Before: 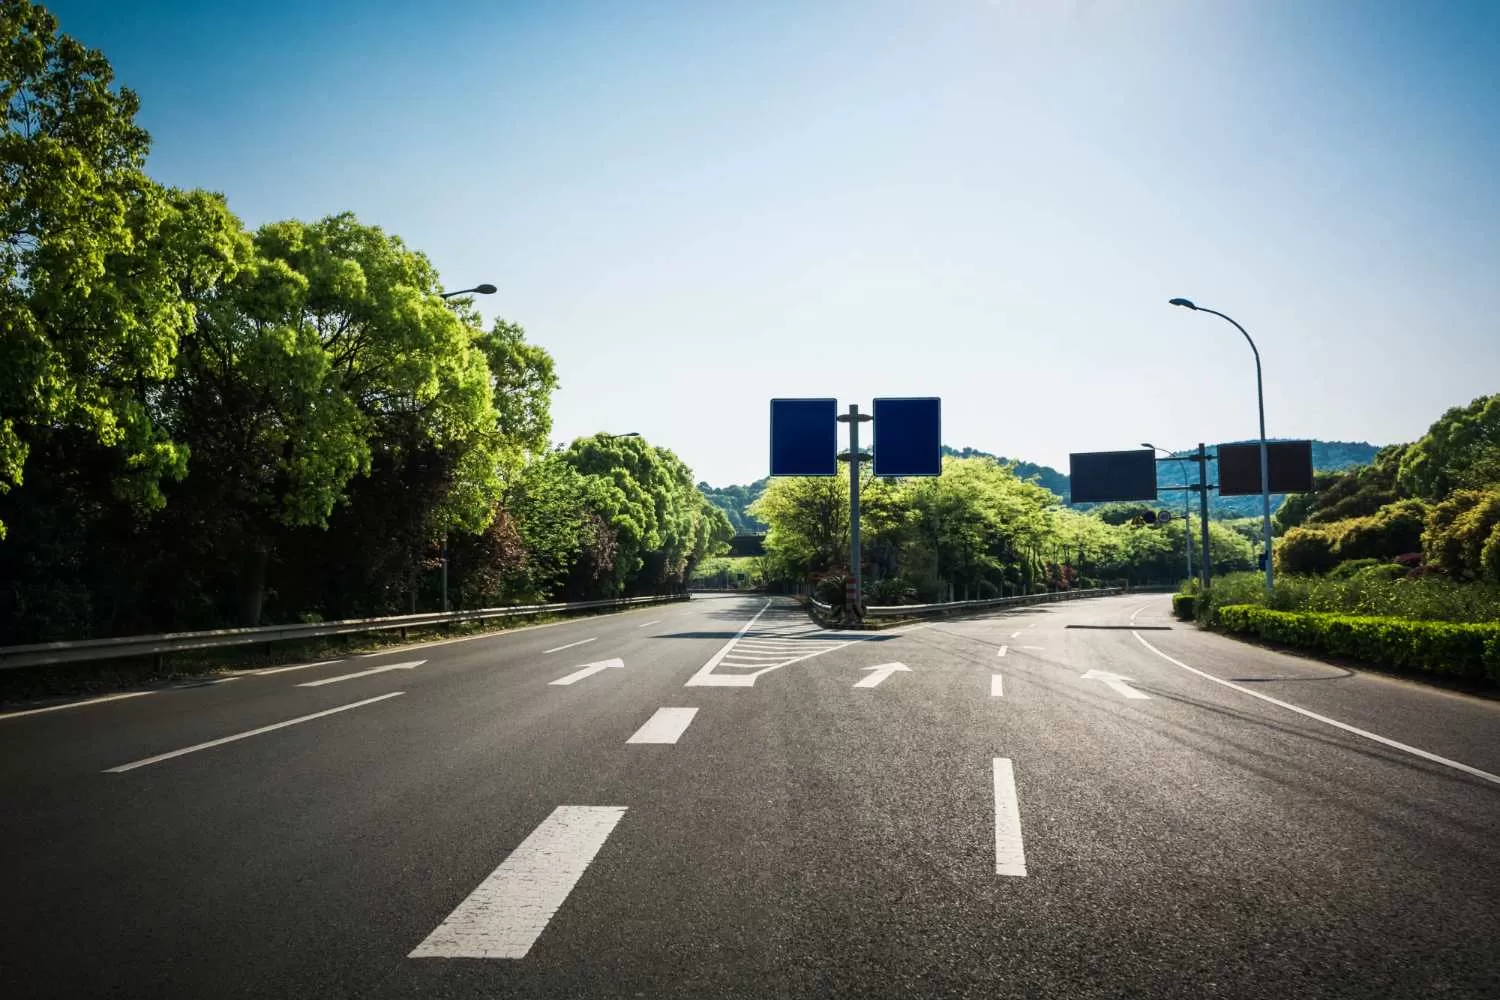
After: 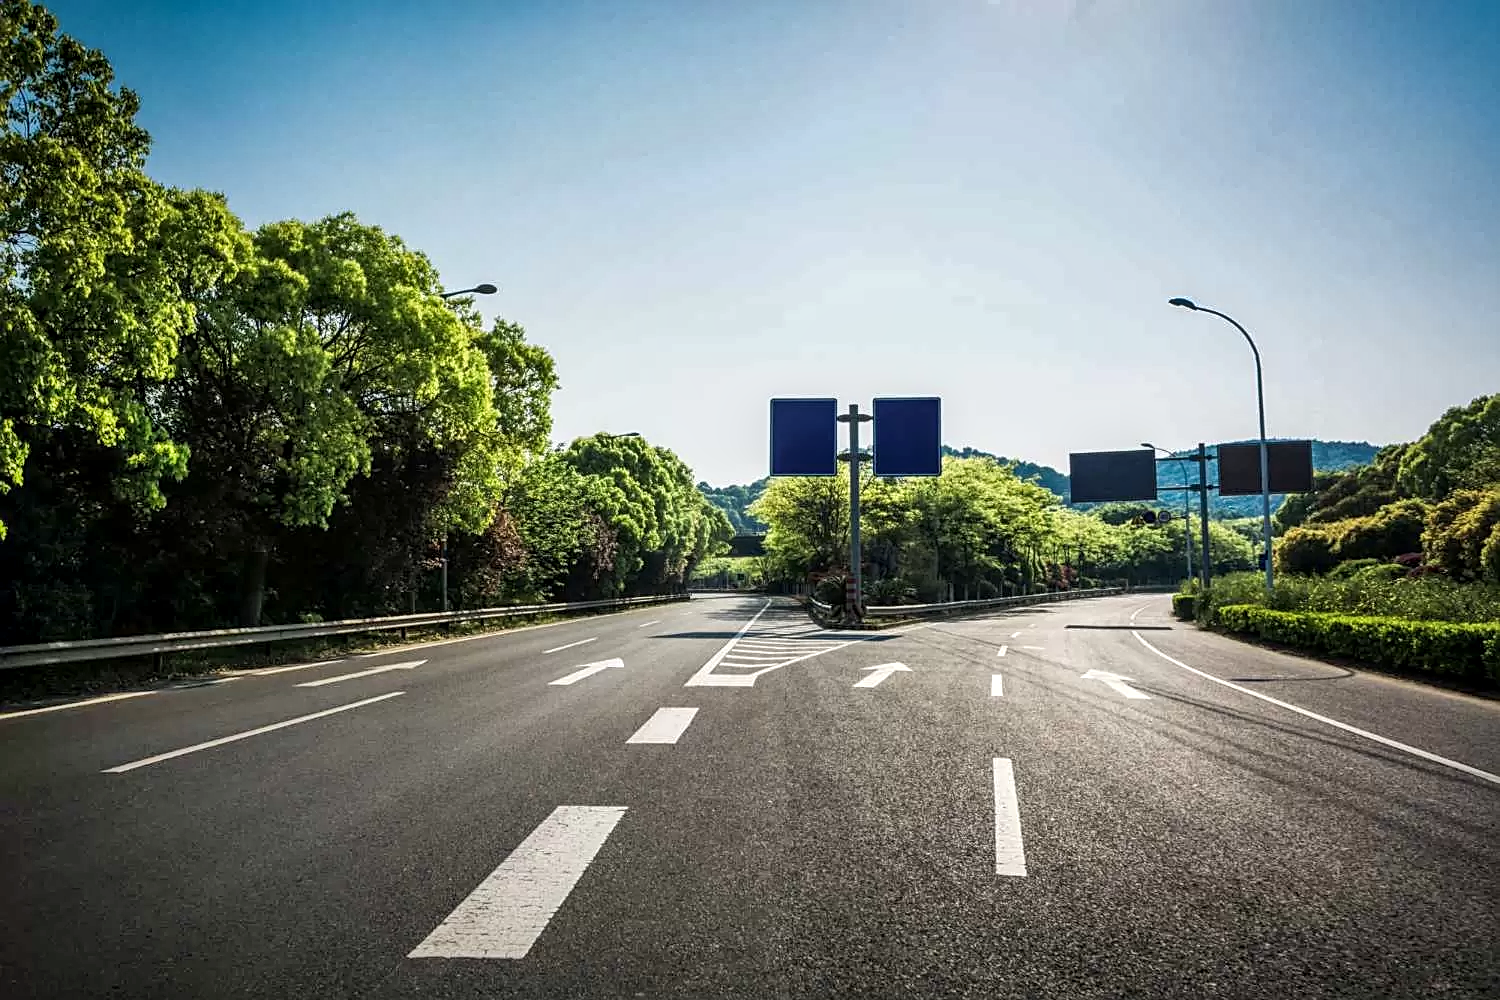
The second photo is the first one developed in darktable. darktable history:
local contrast: detail 130%
shadows and highlights: low approximation 0.01, soften with gaussian
sharpen: on, module defaults
